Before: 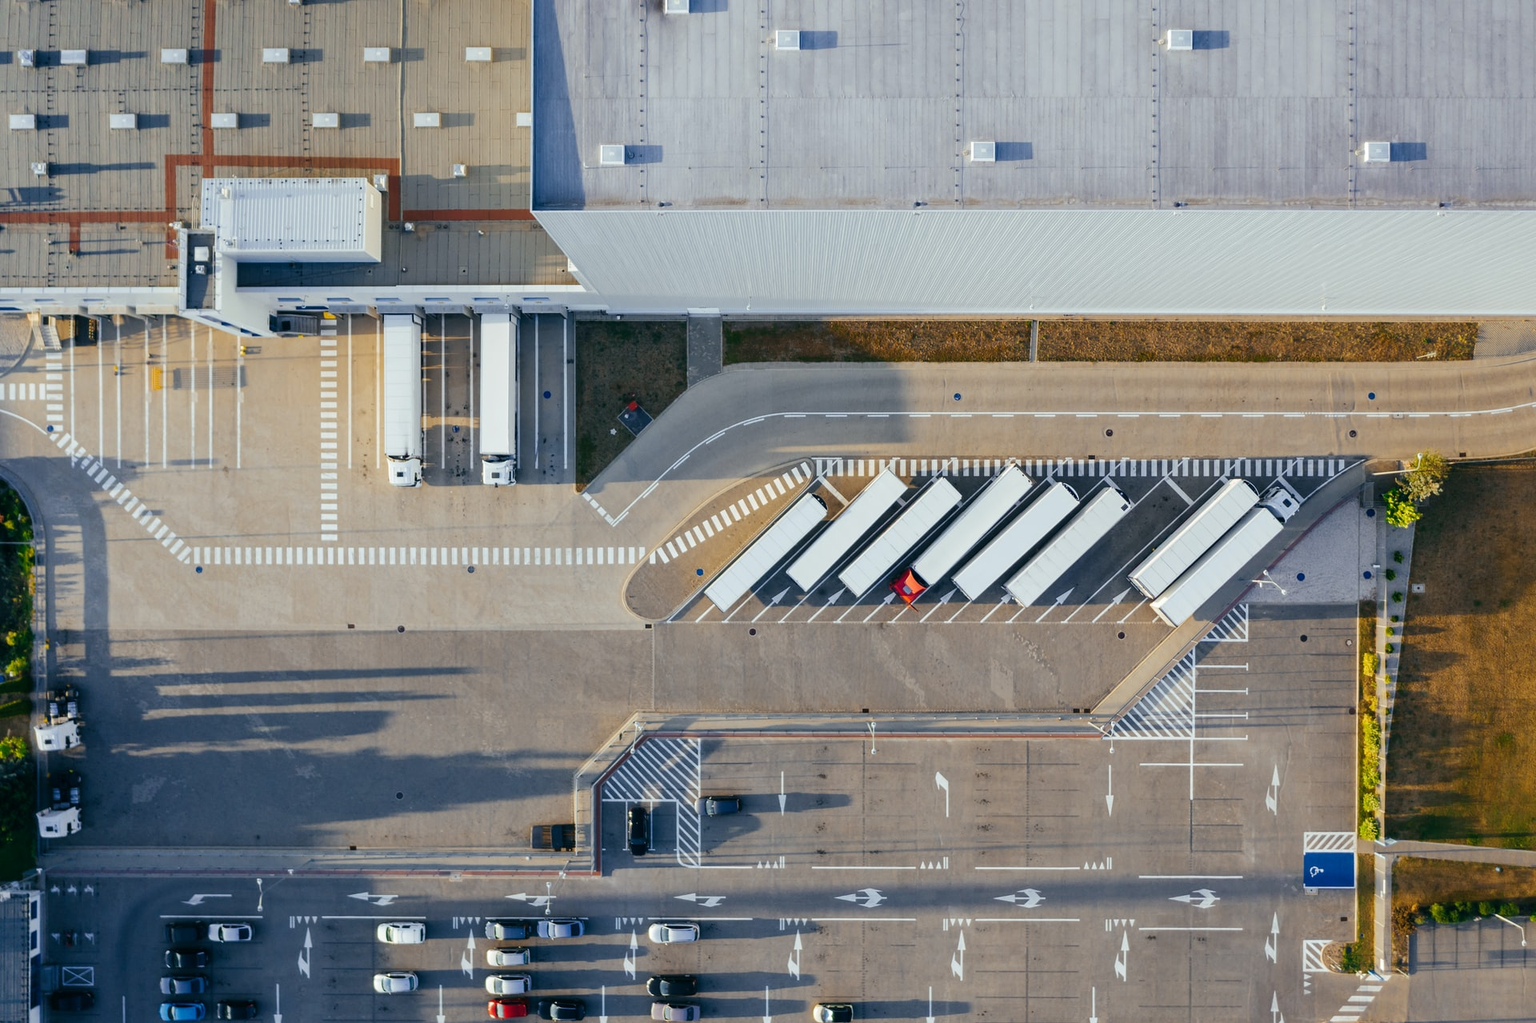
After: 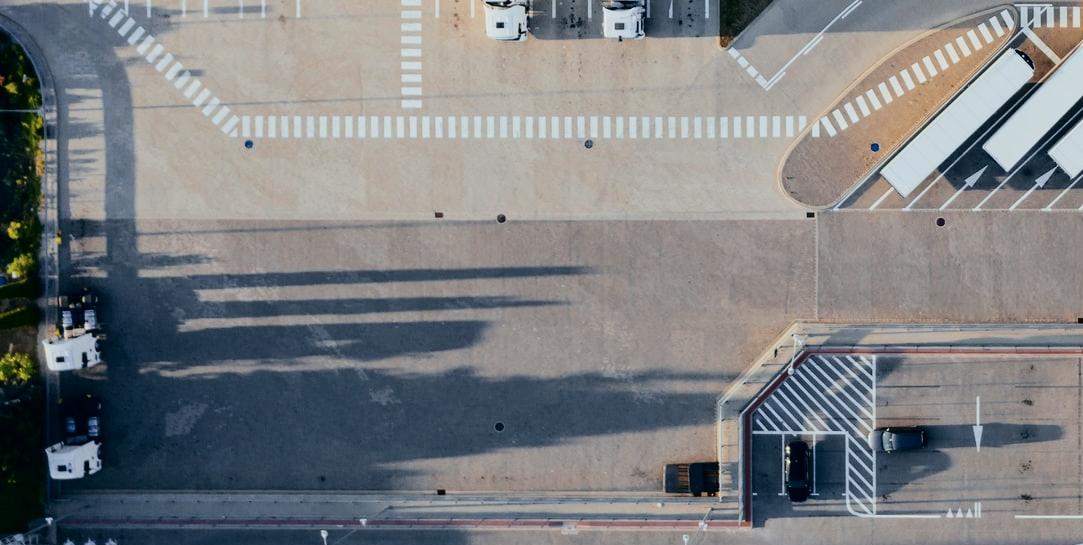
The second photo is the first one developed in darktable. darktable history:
tone curve: curves: ch0 [(0, 0) (0.049, 0.01) (0.154, 0.081) (0.491, 0.519) (0.748, 0.765) (1, 0.919)]; ch1 [(0, 0) (0.172, 0.123) (0.317, 0.272) (0.391, 0.424) (0.499, 0.497) (0.531, 0.541) (0.615, 0.608) (0.741, 0.783) (1, 1)]; ch2 [(0, 0) (0.411, 0.424) (0.483, 0.478) (0.546, 0.532) (0.652, 0.633) (1, 1)], color space Lab, independent channels, preserve colors none
crop: top 44.483%, right 43.593%, bottom 12.892%
